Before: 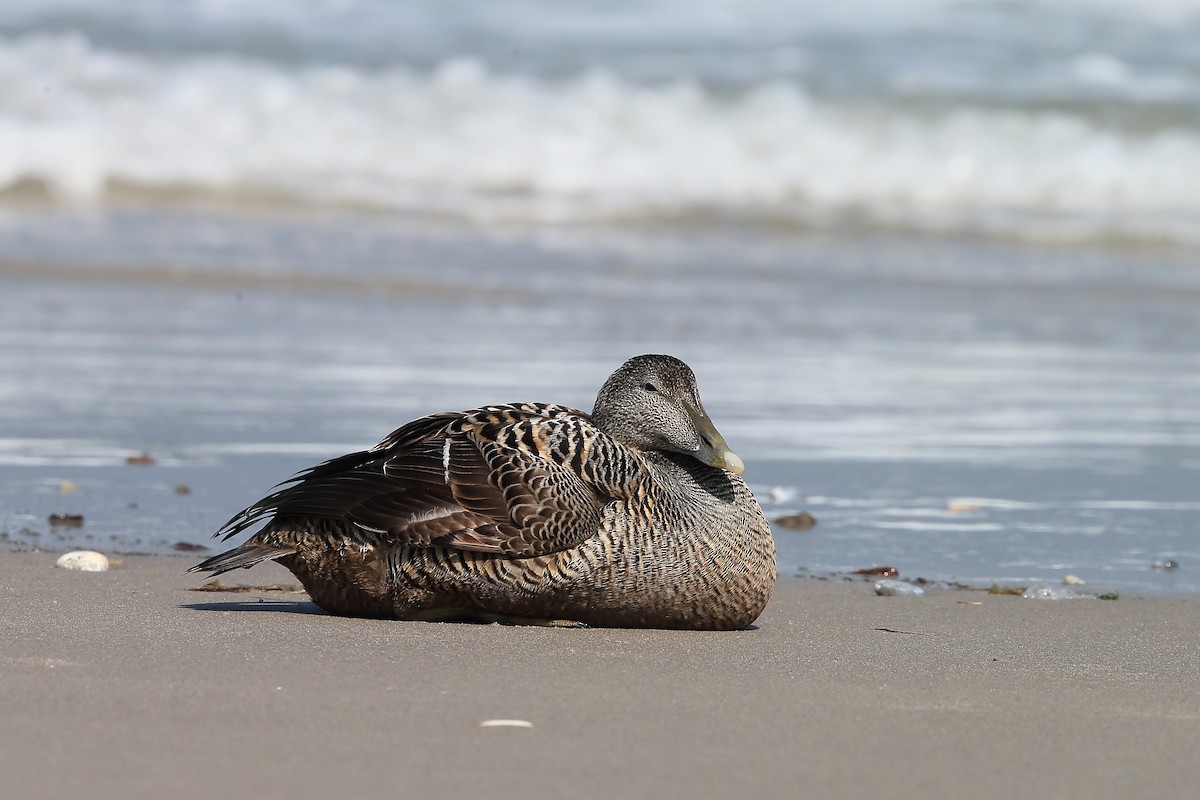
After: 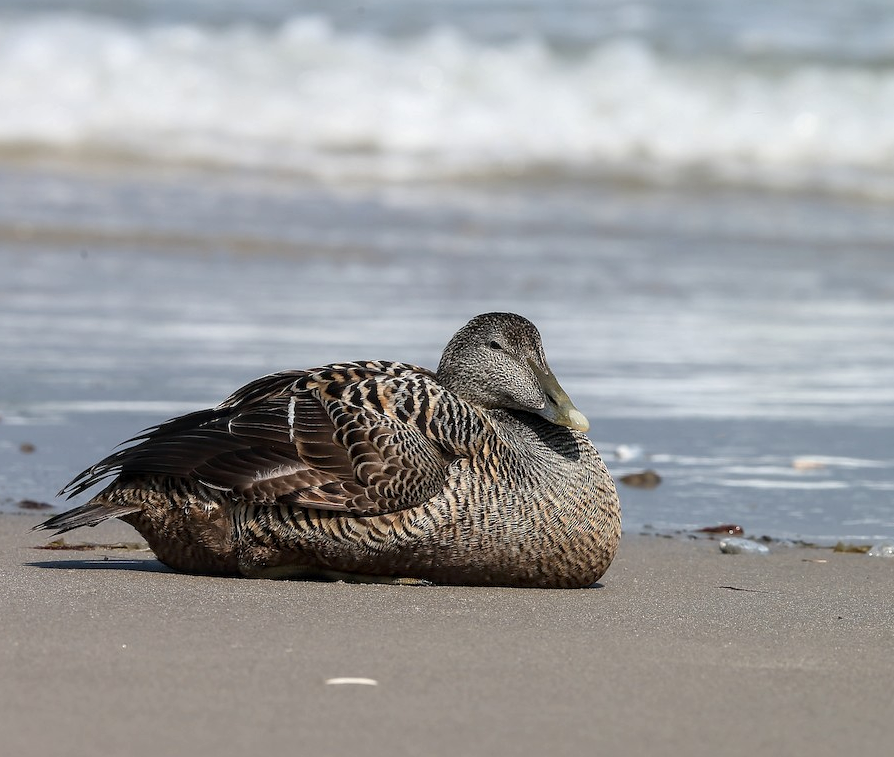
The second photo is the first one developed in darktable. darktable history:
crop and rotate: left 12.932%, top 5.334%, right 12.554%
local contrast: on, module defaults
